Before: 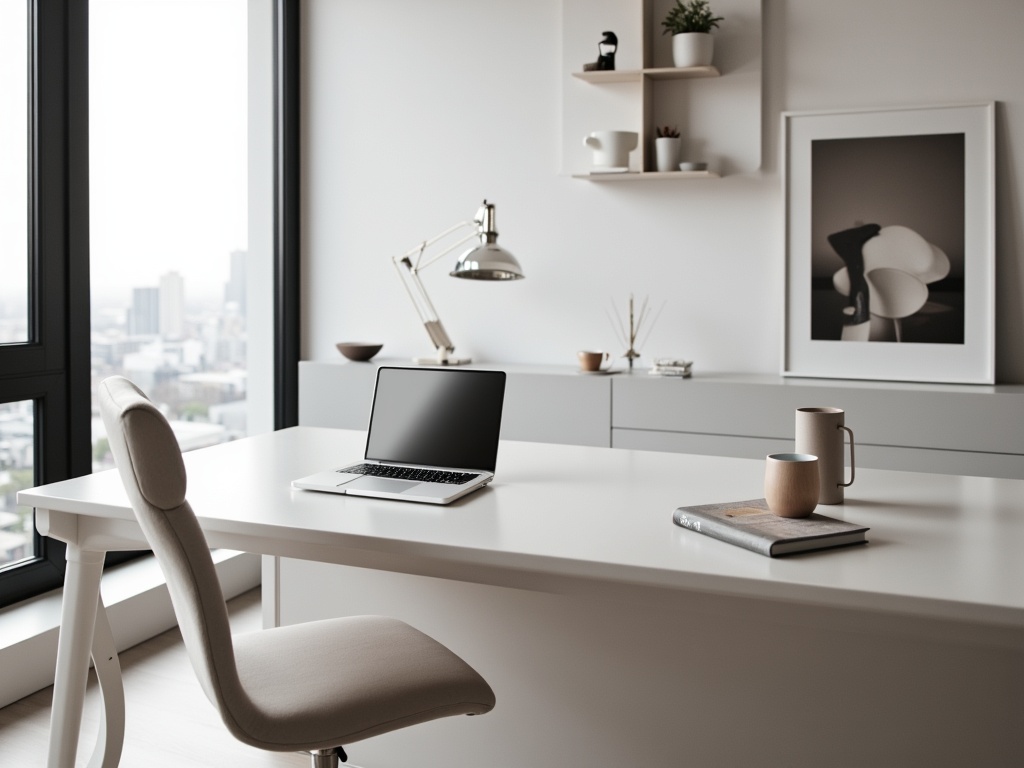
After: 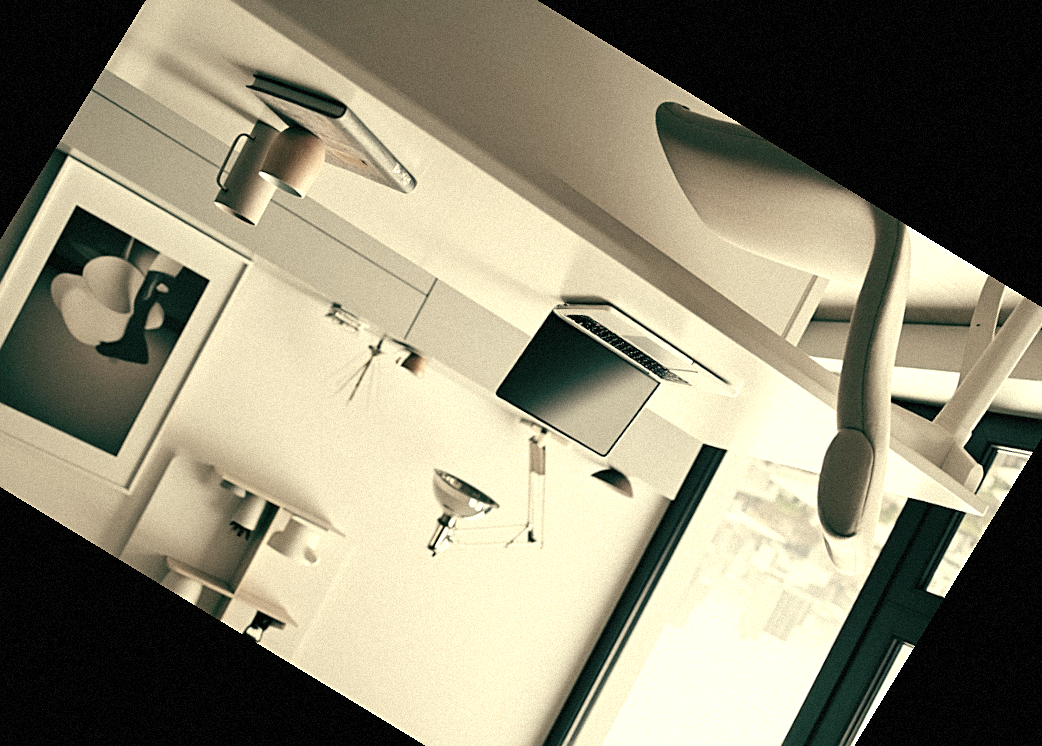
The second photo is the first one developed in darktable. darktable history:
rotate and perspective: rotation -3.52°, crop left 0.036, crop right 0.964, crop top 0.081, crop bottom 0.919
color correction: highlights a* 5.59, highlights b* 5.24, saturation 0.68
color balance: mode lift, gamma, gain (sRGB), lift [1, 0.69, 1, 1], gamma [1, 1.482, 1, 1], gain [1, 1, 1, 0.802]
sharpen: on, module defaults
exposure: black level correction 0, exposure 0.4 EV, compensate exposure bias true, compensate highlight preservation false
crop and rotate: angle 148.68°, left 9.111%, top 15.603%, right 4.588%, bottom 17.041%
grain: mid-tones bias 0%
